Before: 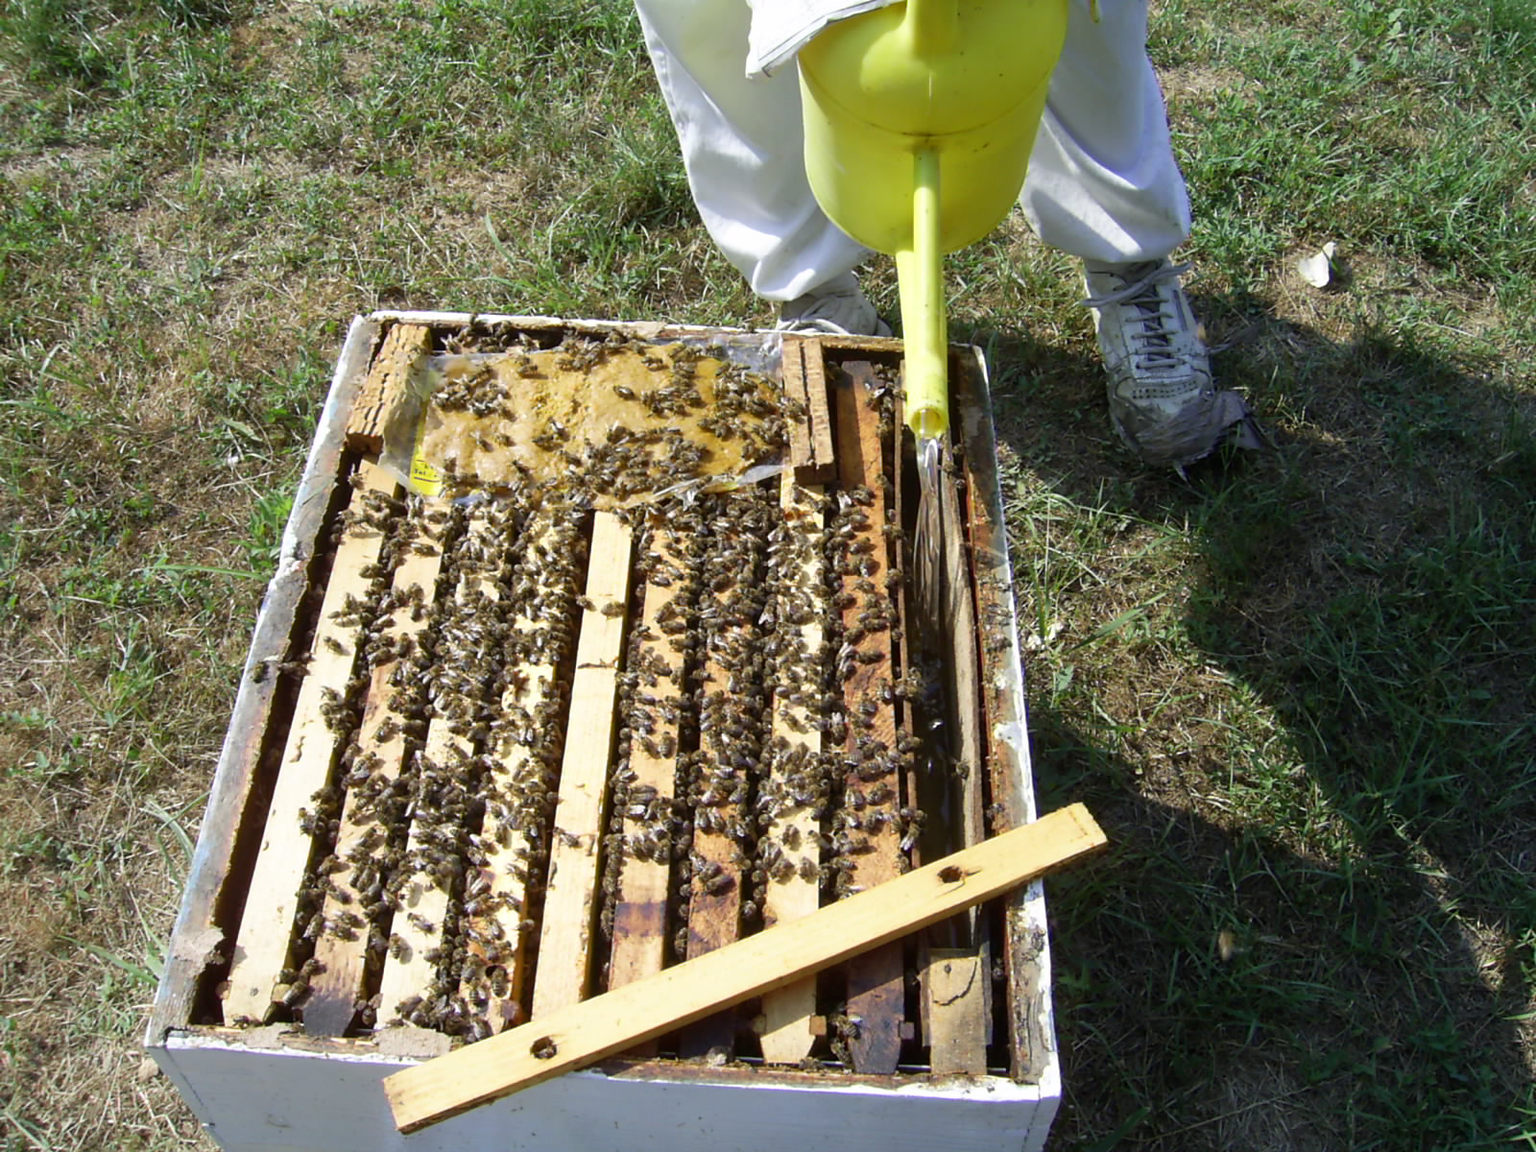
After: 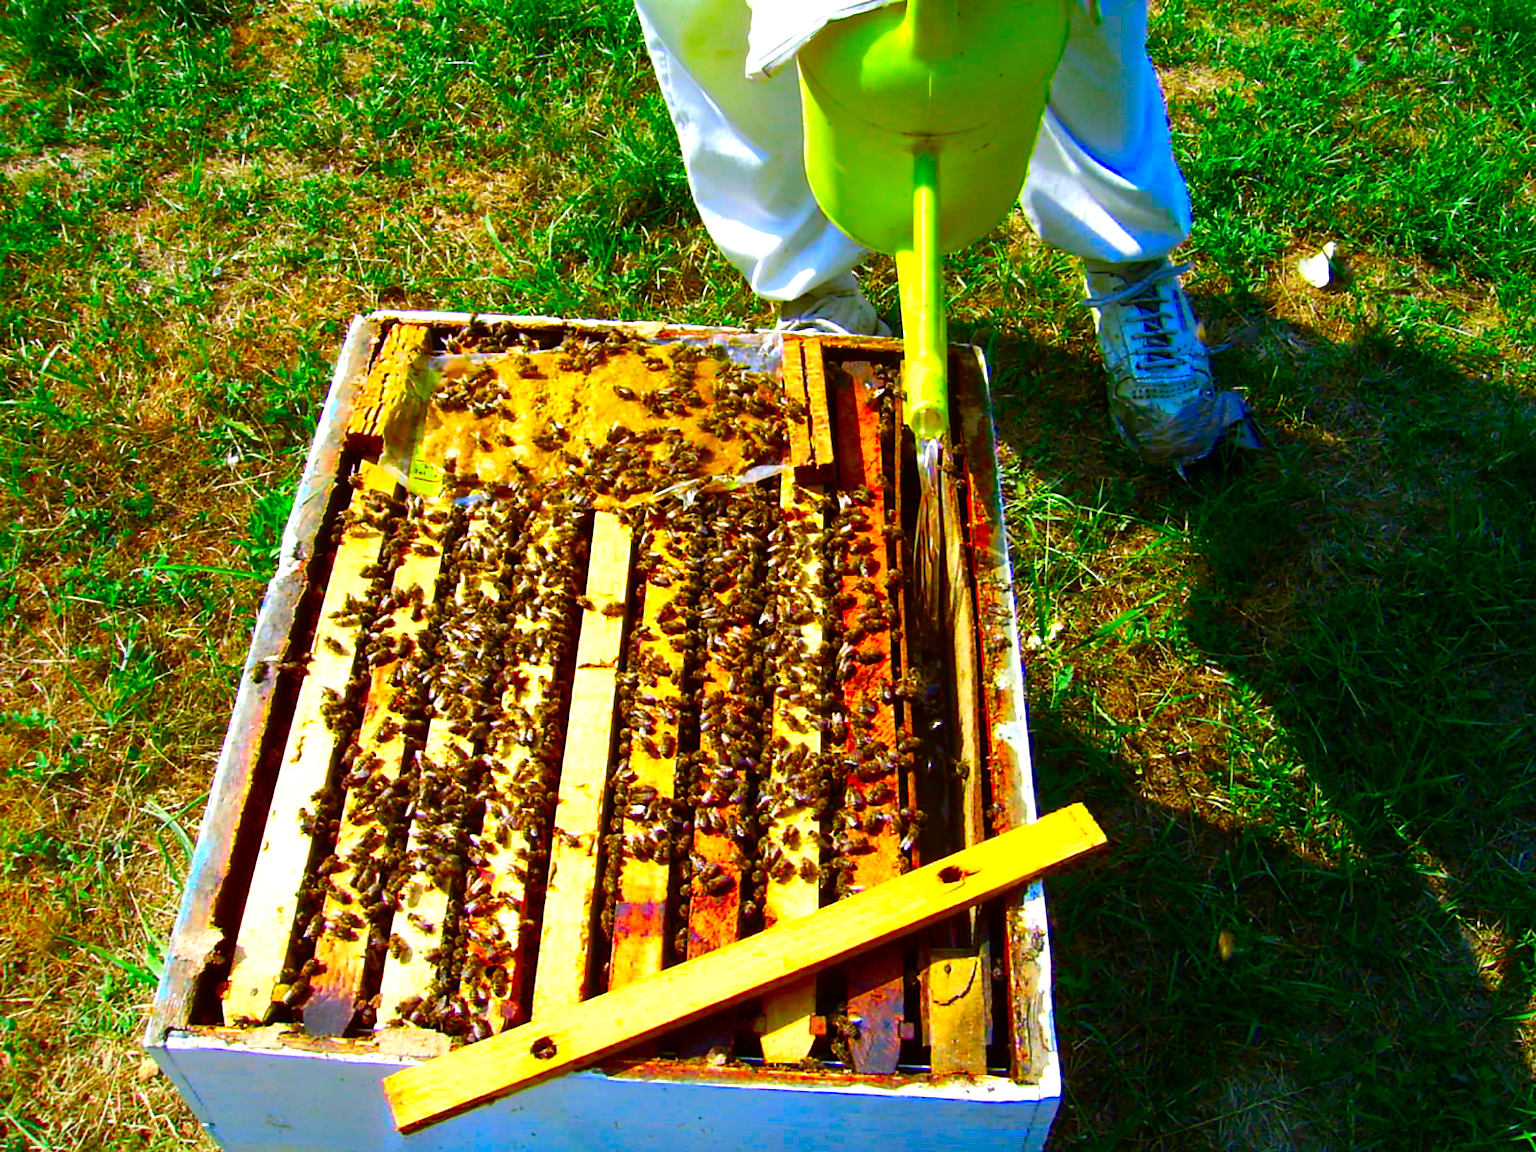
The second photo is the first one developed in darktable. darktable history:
color correction: highlights b* -0.044, saturation 2.96
color balance rgb: shadows lift › chroma 3.959%, shadows lift › hue 89.33°, highlights gain › luminance 14.824%, perceptual saturation grading › global saturation 35.107%, perceptual saturation grading › highlights -29.978%, perceptual saturation grading › shadows 35.765%, global vibrance 9.919%, contrast 14.897%, saturation formula JzAzBz (2021)
